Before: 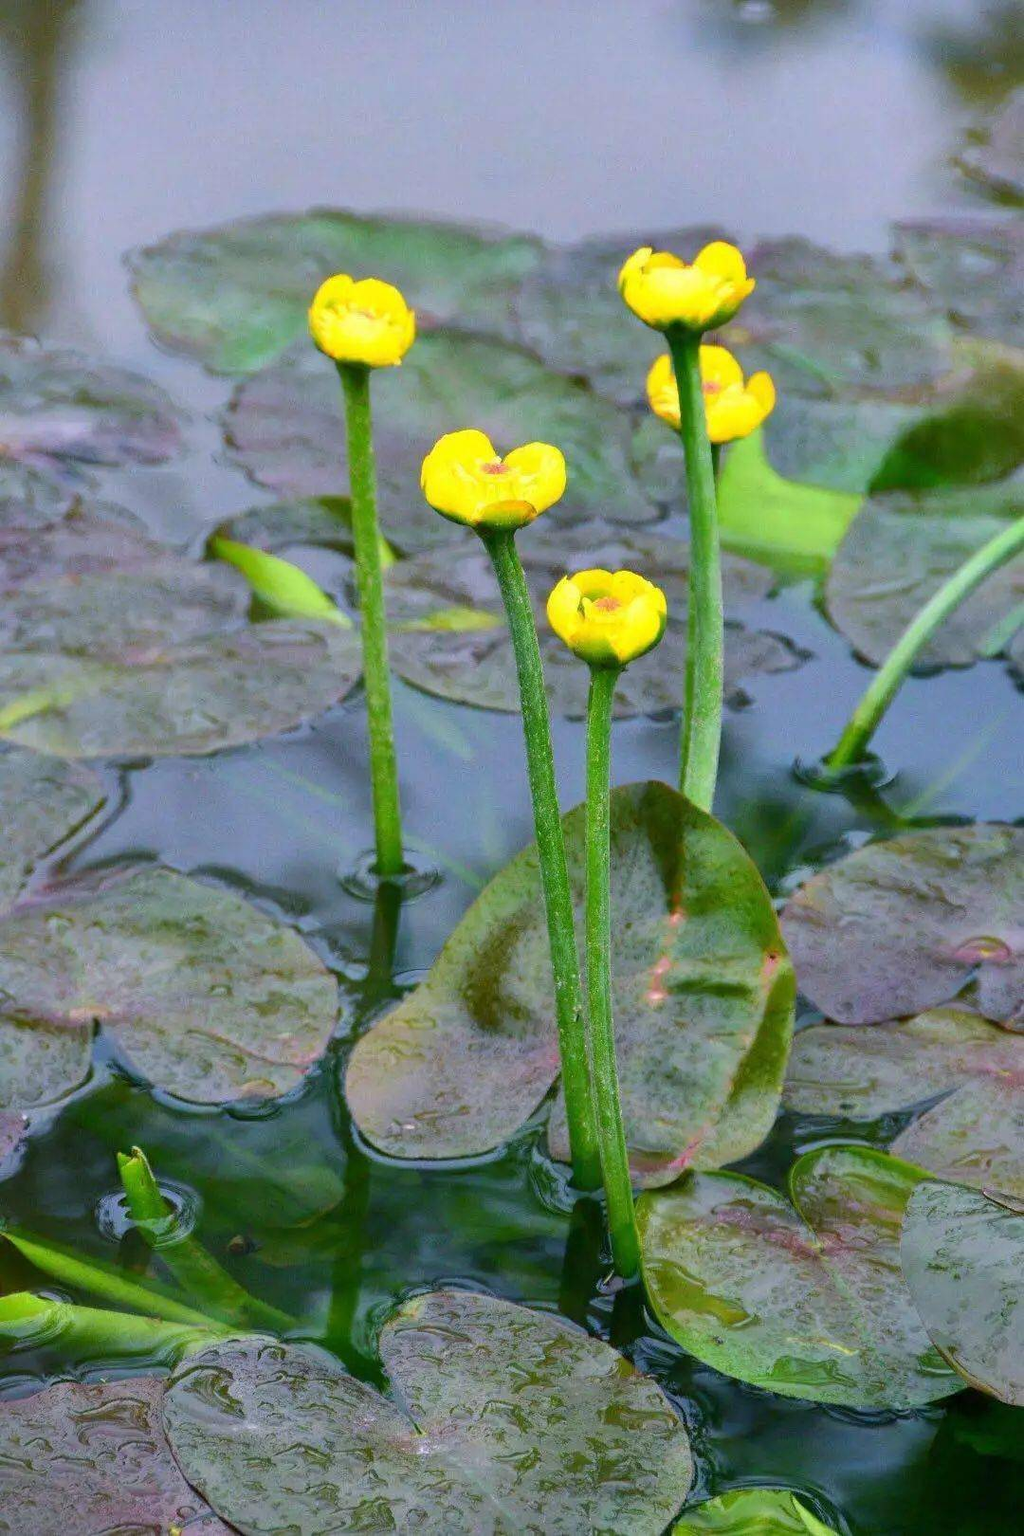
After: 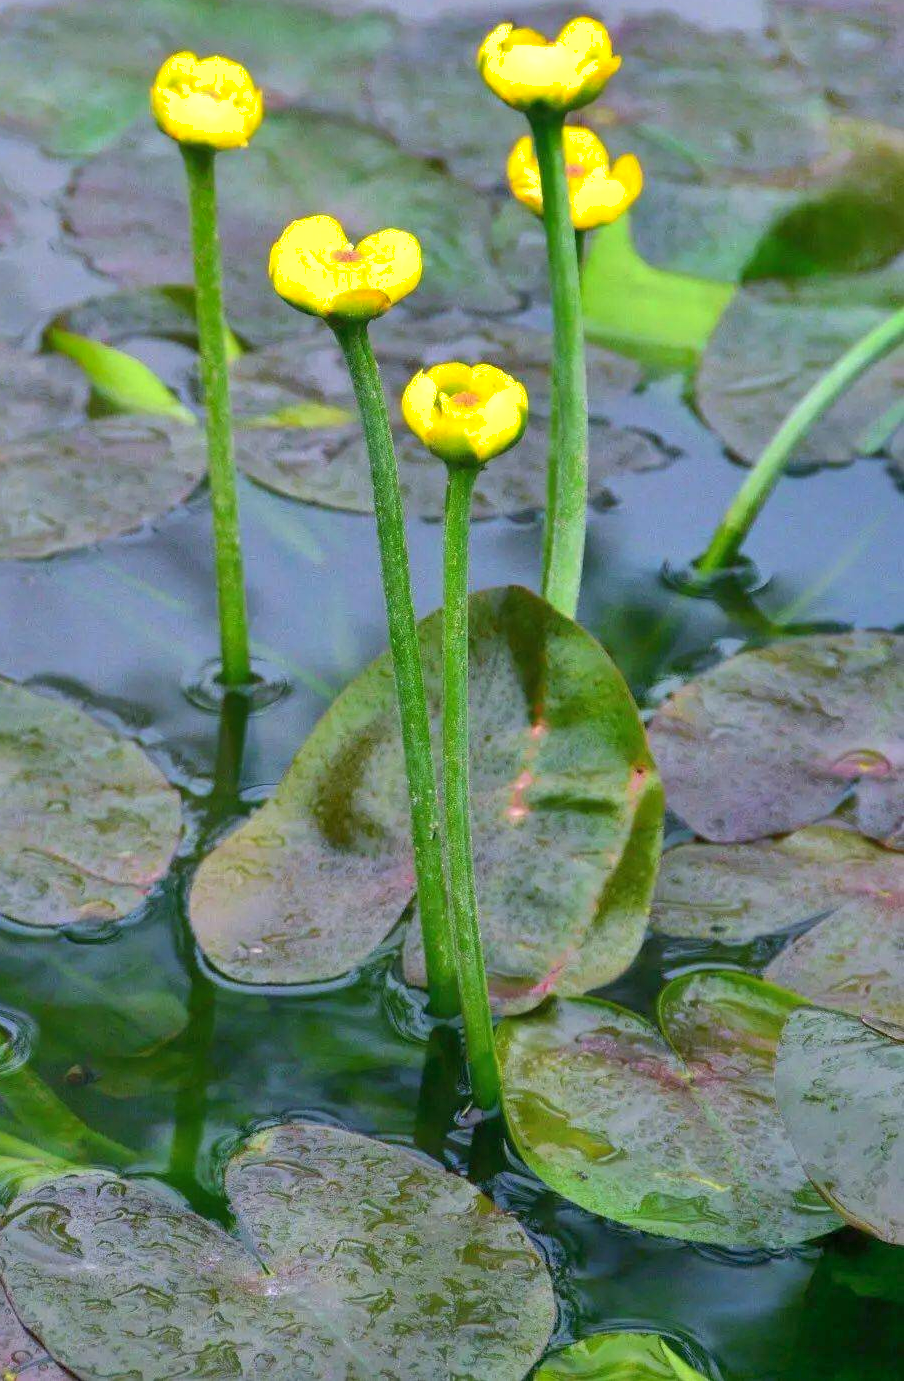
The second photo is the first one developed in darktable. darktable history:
exposure: exposure 0.203 EV, compensate highlight preservation false
crop: left 16.269%, top 14.696%
shadows and highlights: on, module defaults
